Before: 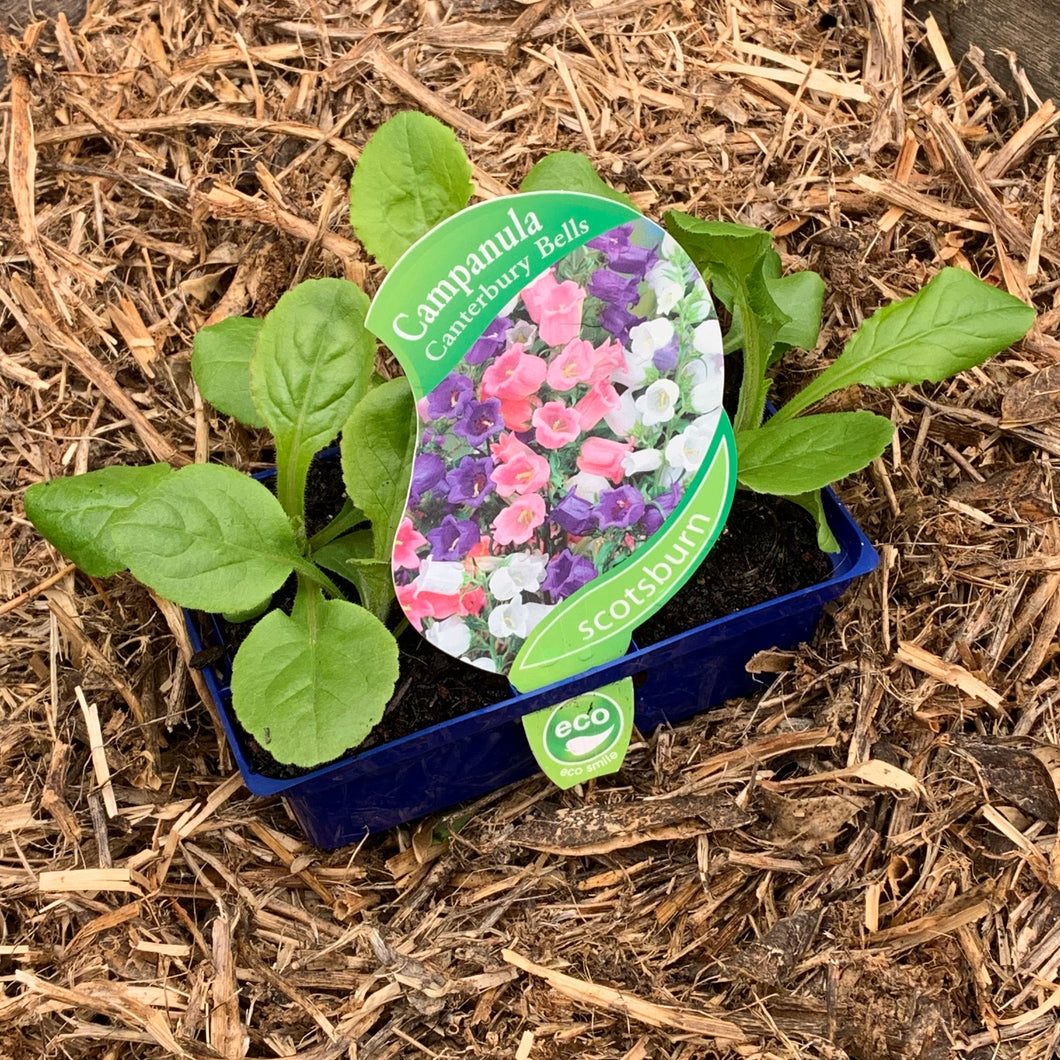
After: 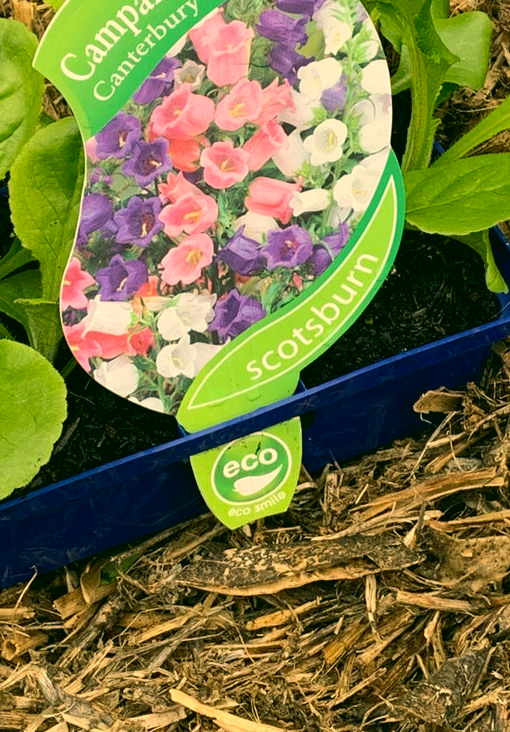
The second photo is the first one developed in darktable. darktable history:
crop: left 31.405%, top 24.591%, right 20.395%, bottom 6.264%
color correction: highlights a* 4.94, highlights b* 24.82, shadows a* -16.05, shadows b* 3.74
